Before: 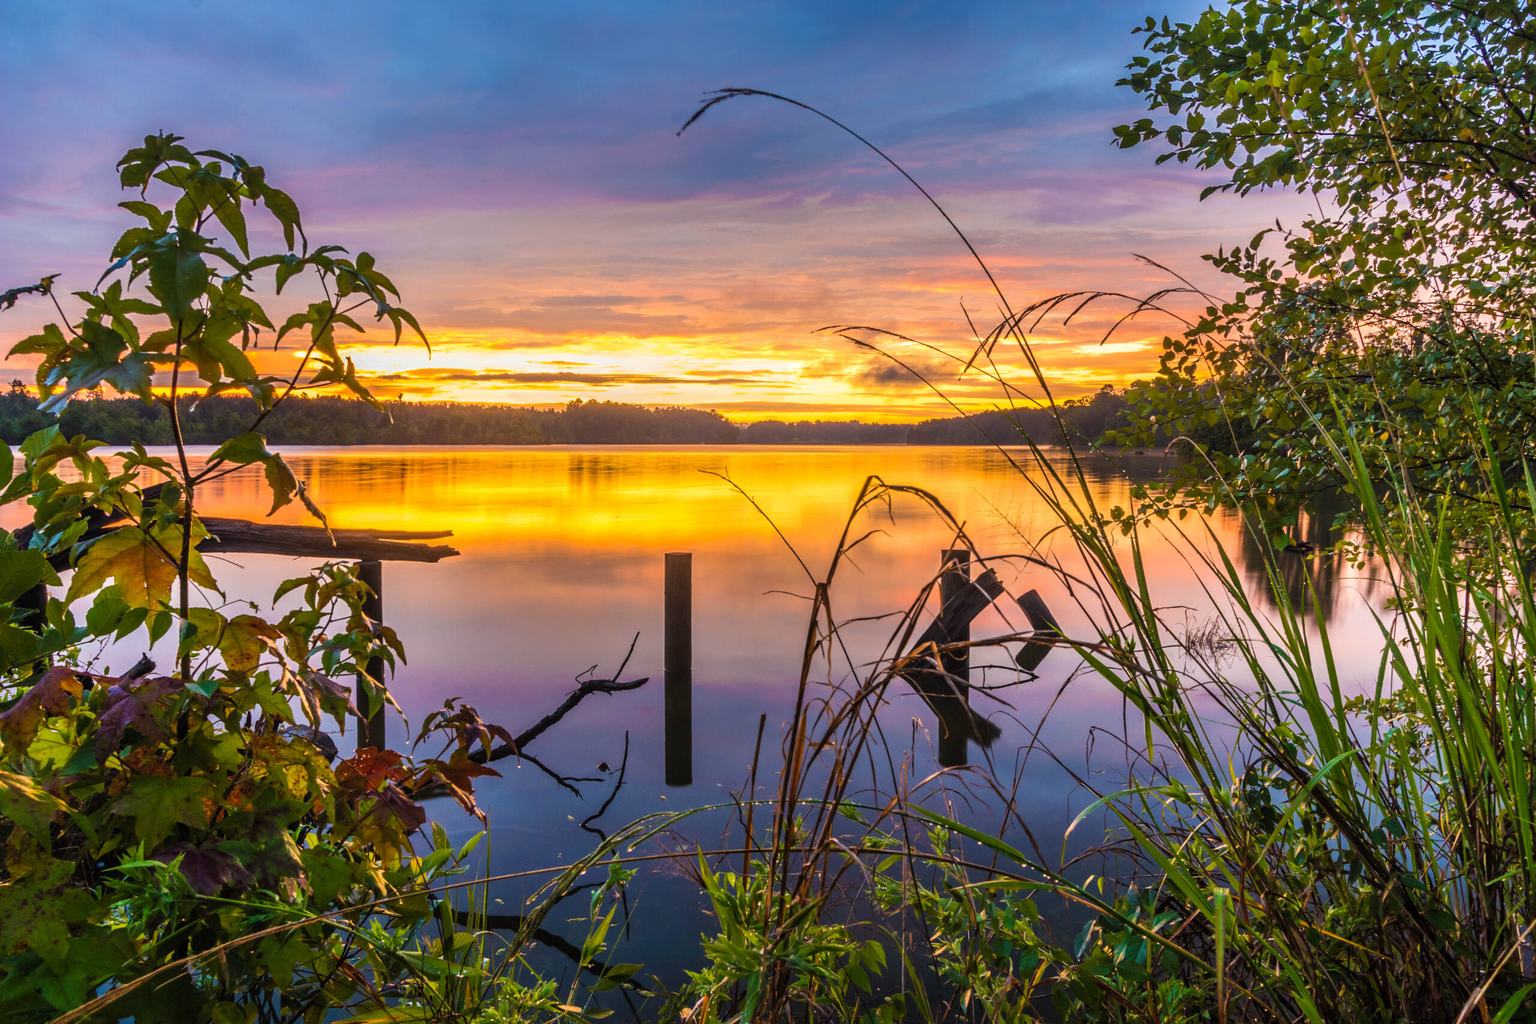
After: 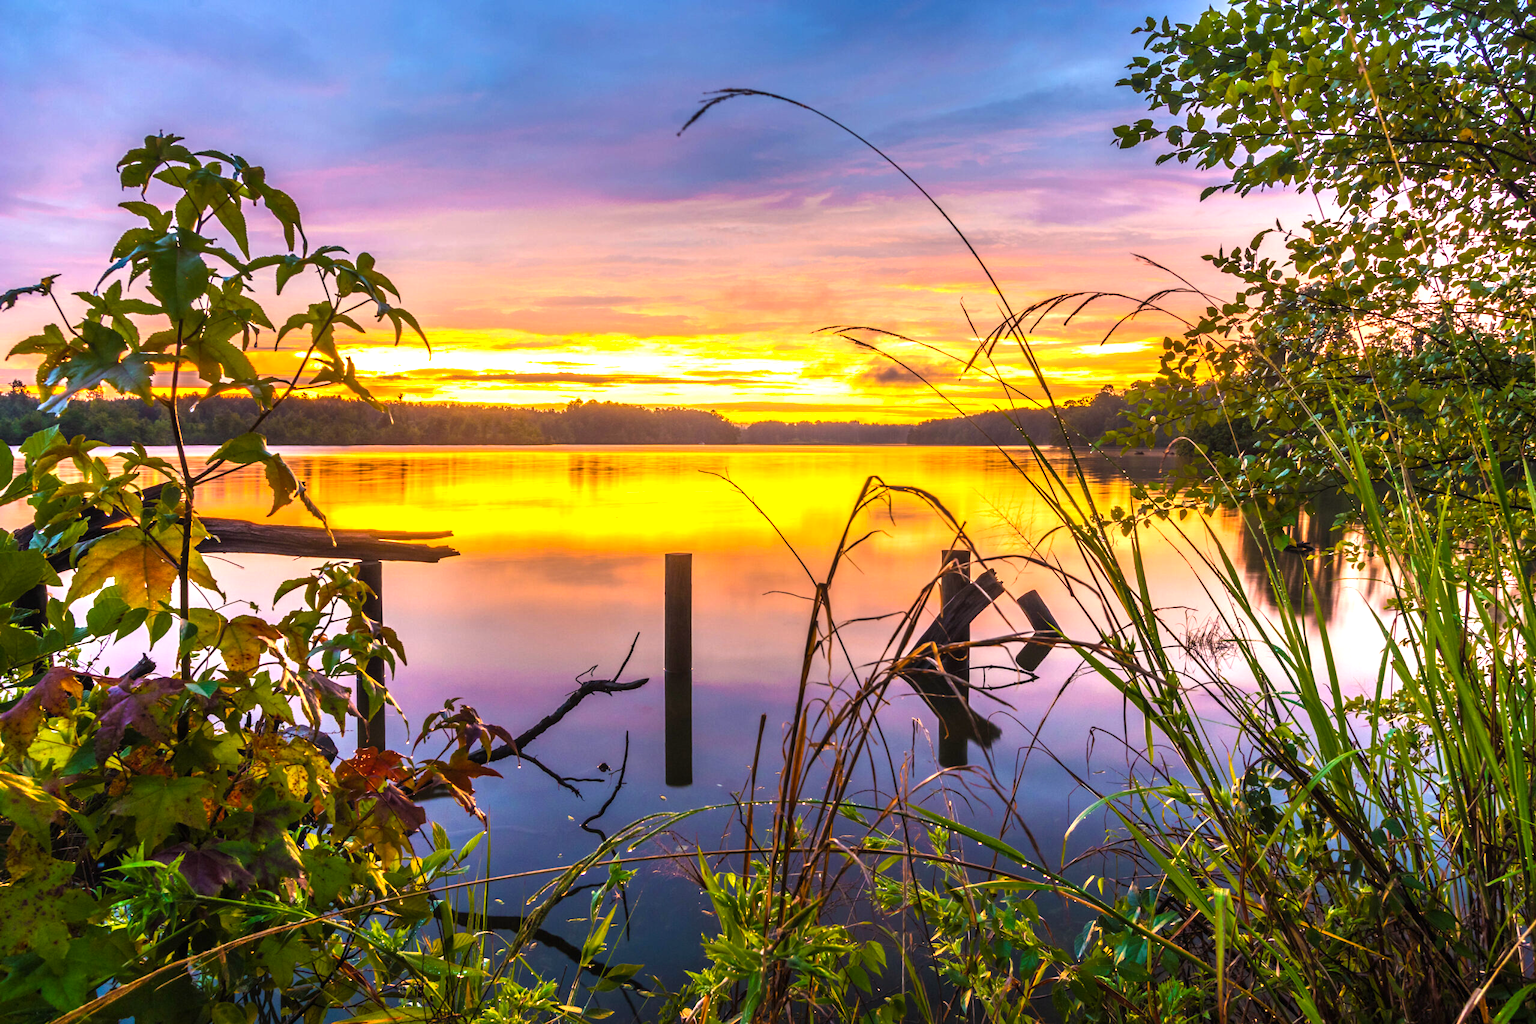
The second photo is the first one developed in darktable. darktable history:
color balance rgb: highlights gain › luminance 14.94%, perceptual saturation grading › global saturation 0.27%, perceptual brilliance grading › global brilliance 17.24%, global vibrance 20%
color correction: highlights a* 5.97, highlights b* 4.89
exposure: compensate highlight preservation false
